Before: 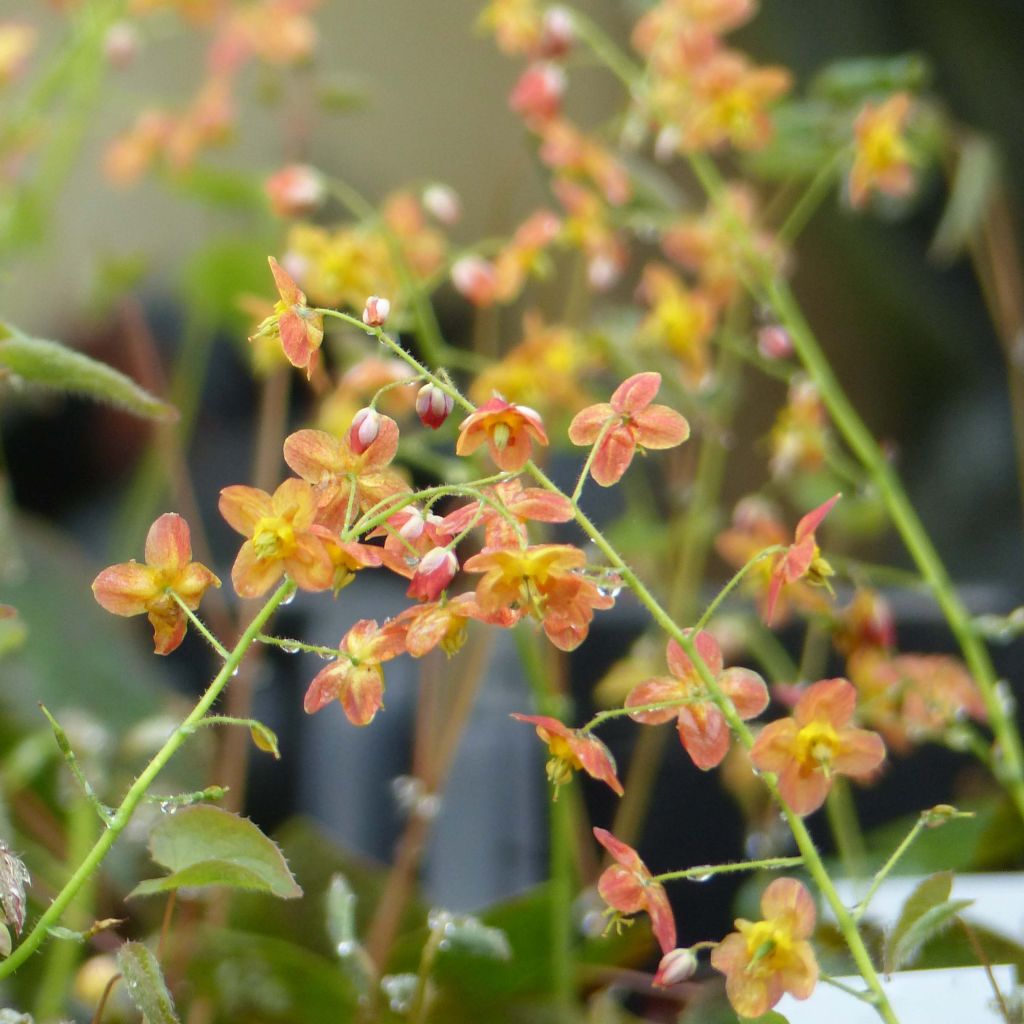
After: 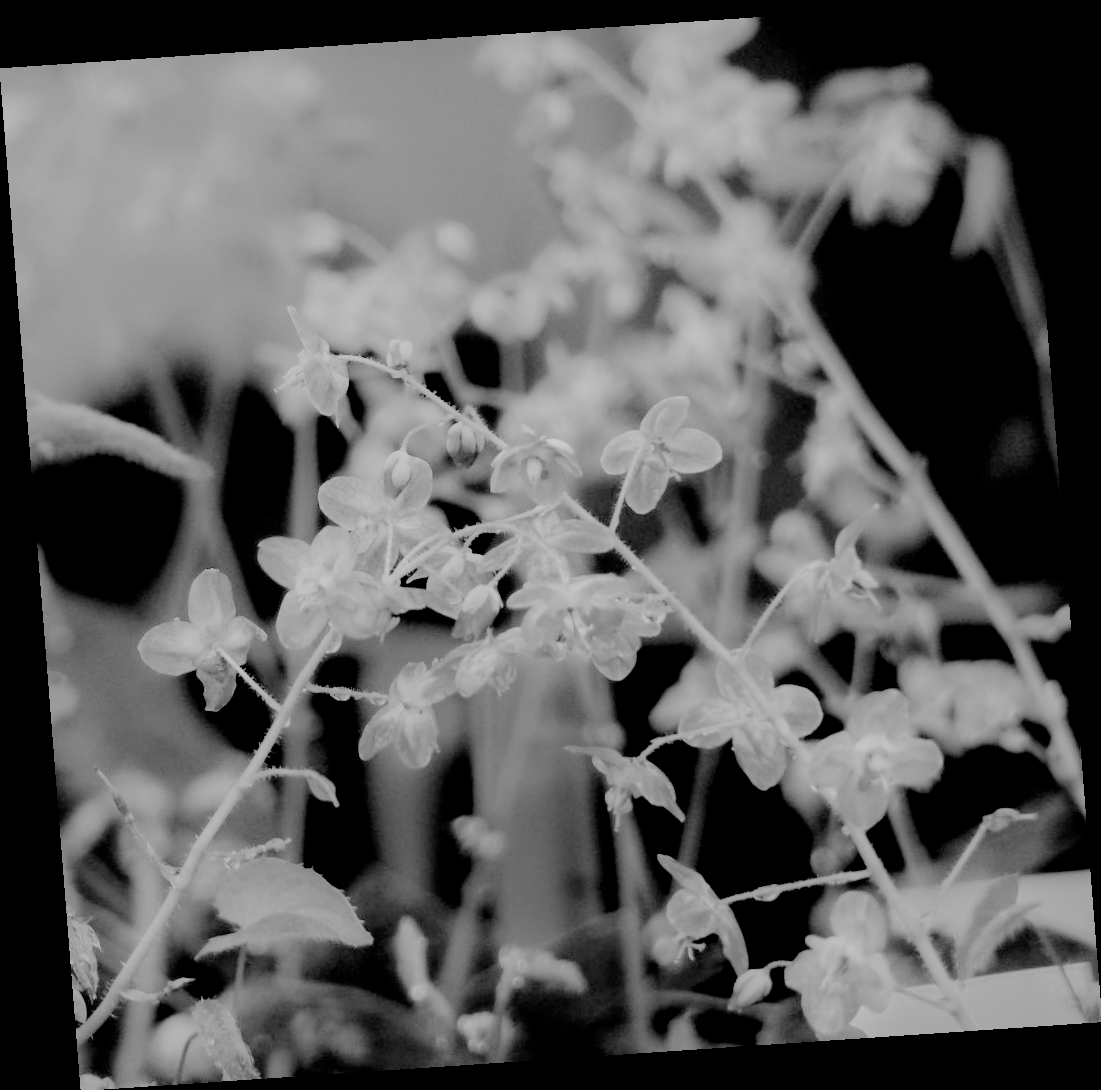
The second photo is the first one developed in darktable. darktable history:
white balance: red 1.188, blue 1.11
rgb levels: levels [[0.029, 0.461, 0.922], [0, 0.5, 1], [0, 0.5, 1]]
exposure: exposure 0.078 EV, compensate highlight preservation false
tone equalizer: -8 EV -0.75 EV, -7 EV -0.7 EV, -6 EV -0.6 EV, -5 EV -0.4 EV, -3 EV 0.4 EV, -2 EV 0.6 EV, -1 EV 0.7 EV, +0 EV 0.75 EV, edges refinement/feathering 500, mask exposure compensation -1.57 EV, preserve details no
monochrome: a 79.32, b 81.83, size 1.1
filmic rgb: black relative exposure -3.21 EV, white relative exposure 7.02 EV, hardness 1.46, contrast 1.35
rotate and perspective: rotation -4.2°, shear 0.006, automatic cropping off
